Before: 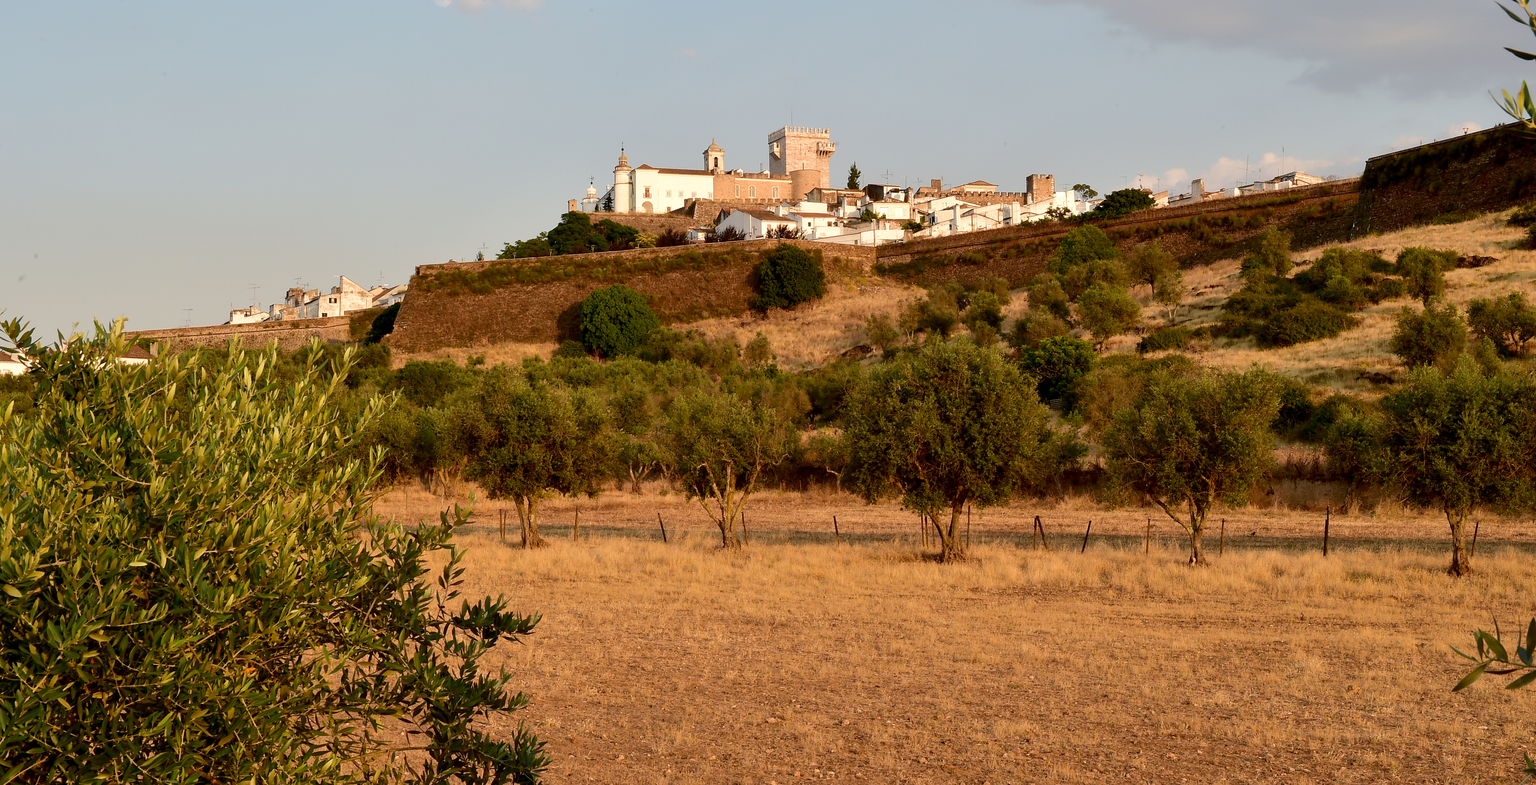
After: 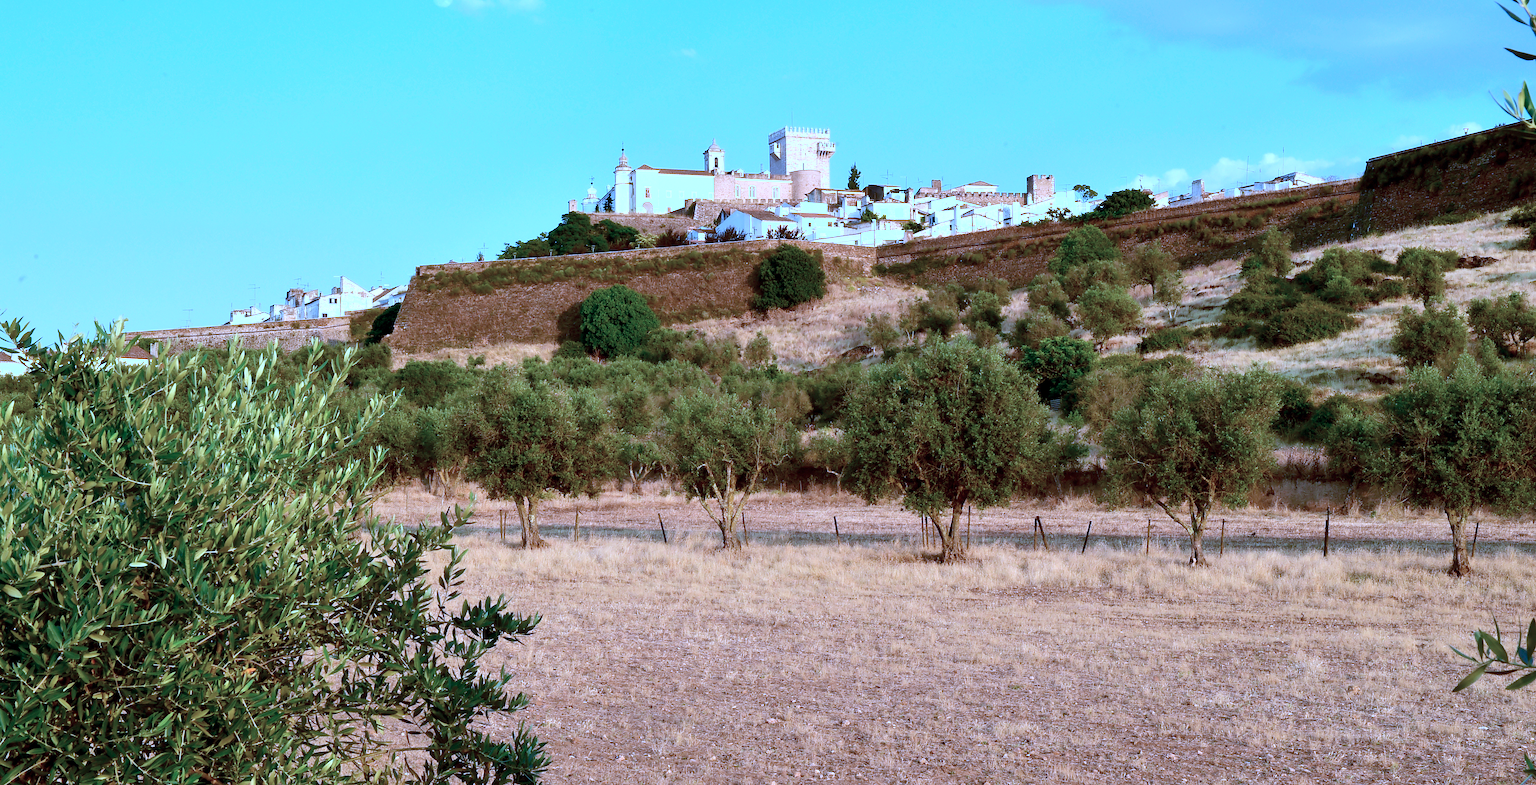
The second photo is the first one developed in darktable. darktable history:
exposure: exposure 0.608 EV, compensate exposure bias true, compensate highlight preservation false
color calibration: illuminant as shot in camera, x 0.463, y 0.42, temperature 2694.63 K
